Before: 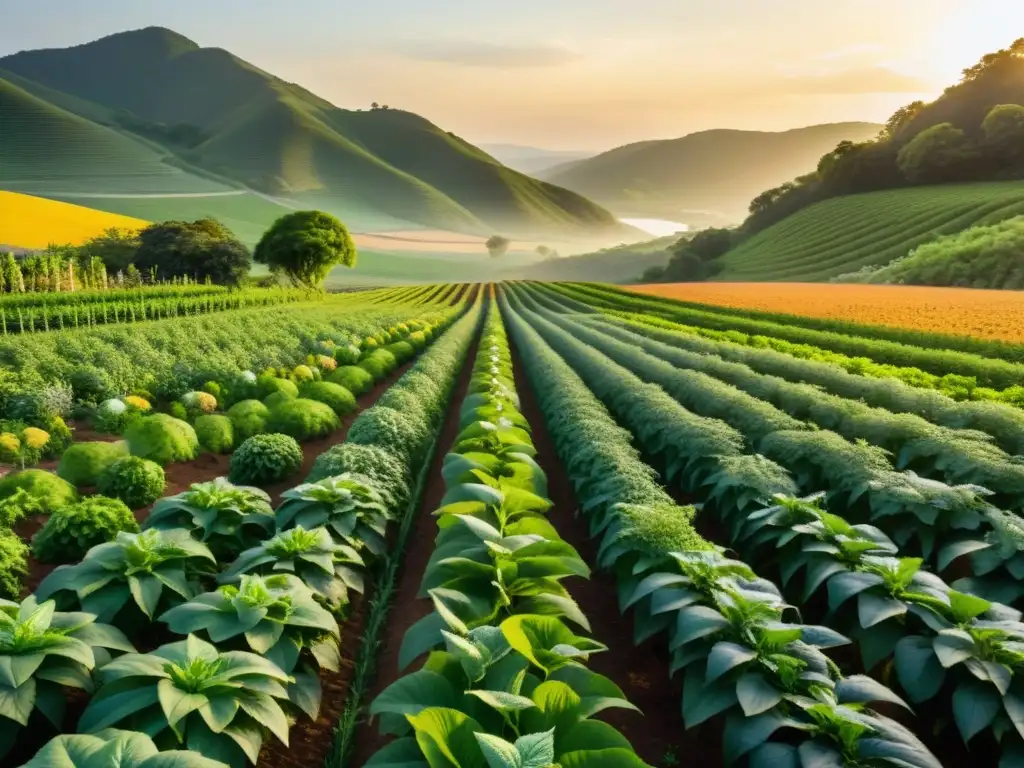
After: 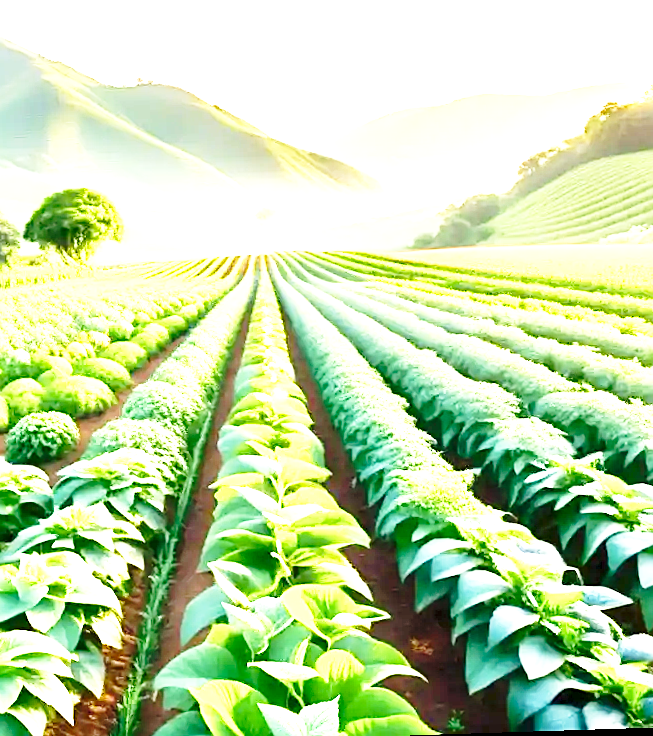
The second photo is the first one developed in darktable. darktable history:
crop and rotate: left 22.918%, top 5.629%, right 14.711%, bottom 2.247%
sharpen: on, module defaults
exposure: black level correction 0.001, exposure 2.607 EV, compensate exposure bias true, compensate highlight preservation false
base curve: curves: ch0 [(0, 0) (0.028, 0.03) (0.121, 0.232) (0.46, 0.748) (0.859, 0.968) (1, 1)], preserve colors none
rotate and perspective: rotation -1.77°, lens shift (horizontal) 0.004, automatic cropping off
